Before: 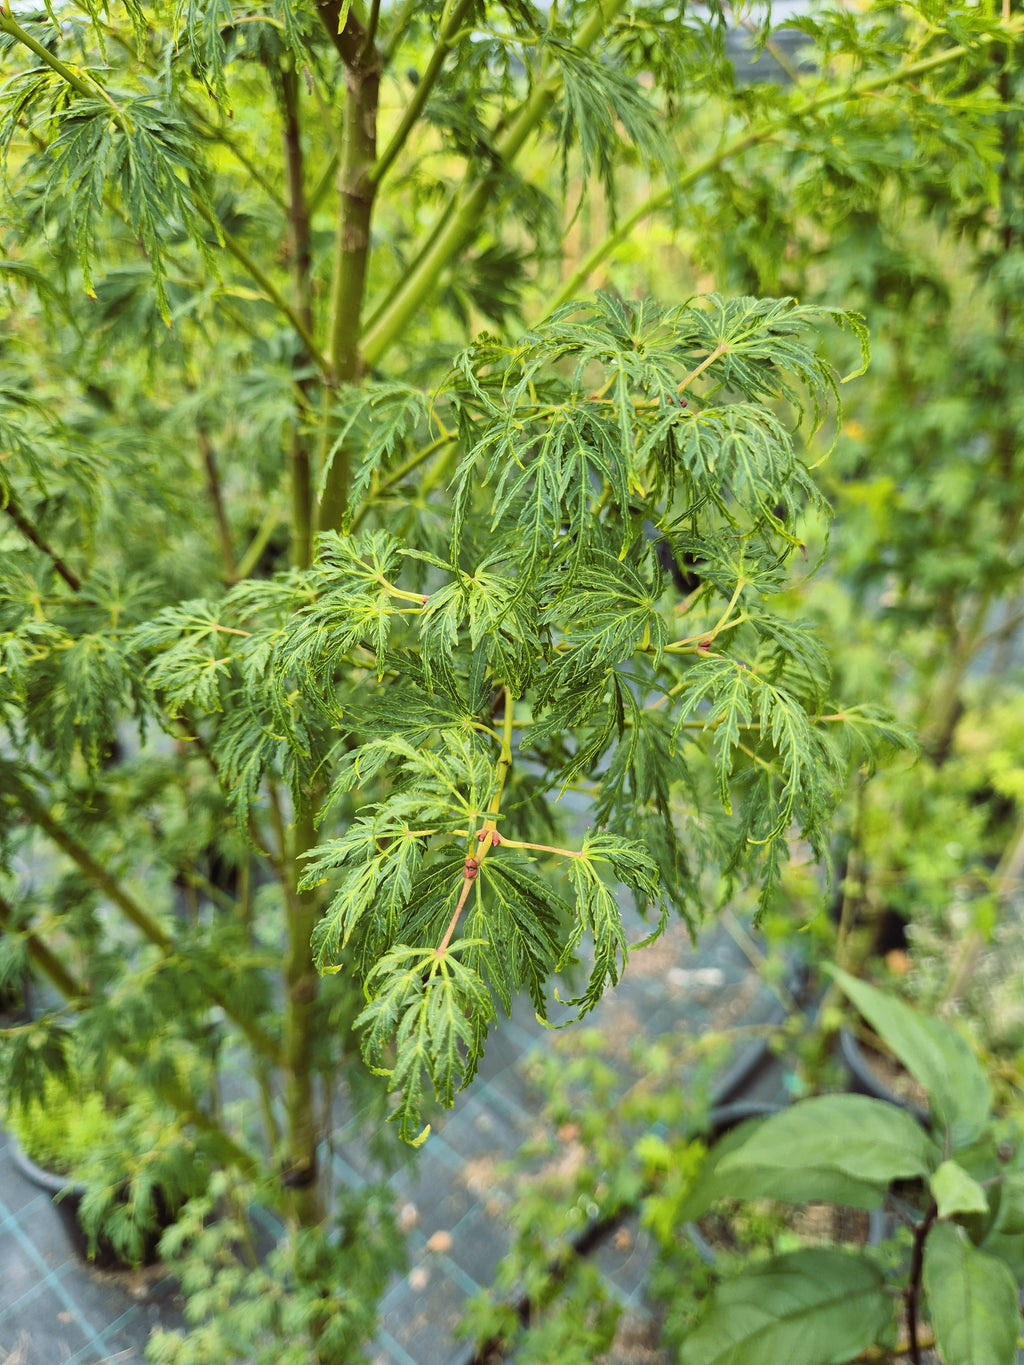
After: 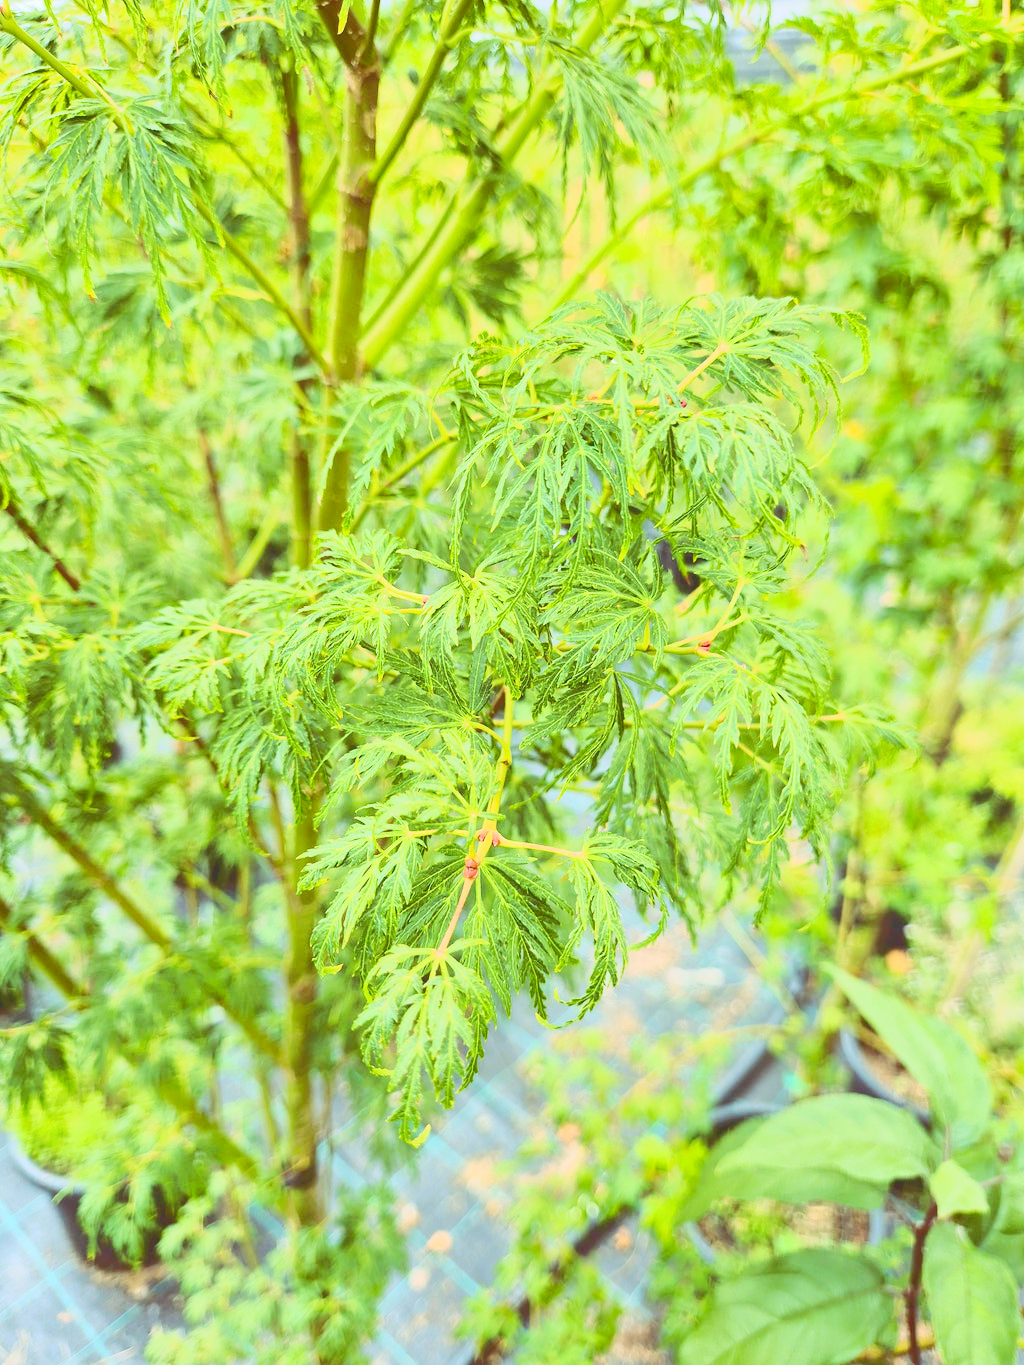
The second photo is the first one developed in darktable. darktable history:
tone curve: curves: ch0 [(0, 0) (0.003, 0.202) (0.011, 0.205) (0.025, 0.222) (0.044, 0.258) (0.069, 0.298) (0.1, 0.321) (0.136, 0.333) (0.177, 0.38) (0.224, 0.439) (0.277, 0.51) (0.335, 0.594) (0.399, 0.675) (0.468, 0.743) (0.543, 0.805) (0.623, 0.861) (0.709, 0.905) (0.801, 0.931) (0.898, 0.941) (1, 1)], color space Lab, linked channels, preserve colors none
